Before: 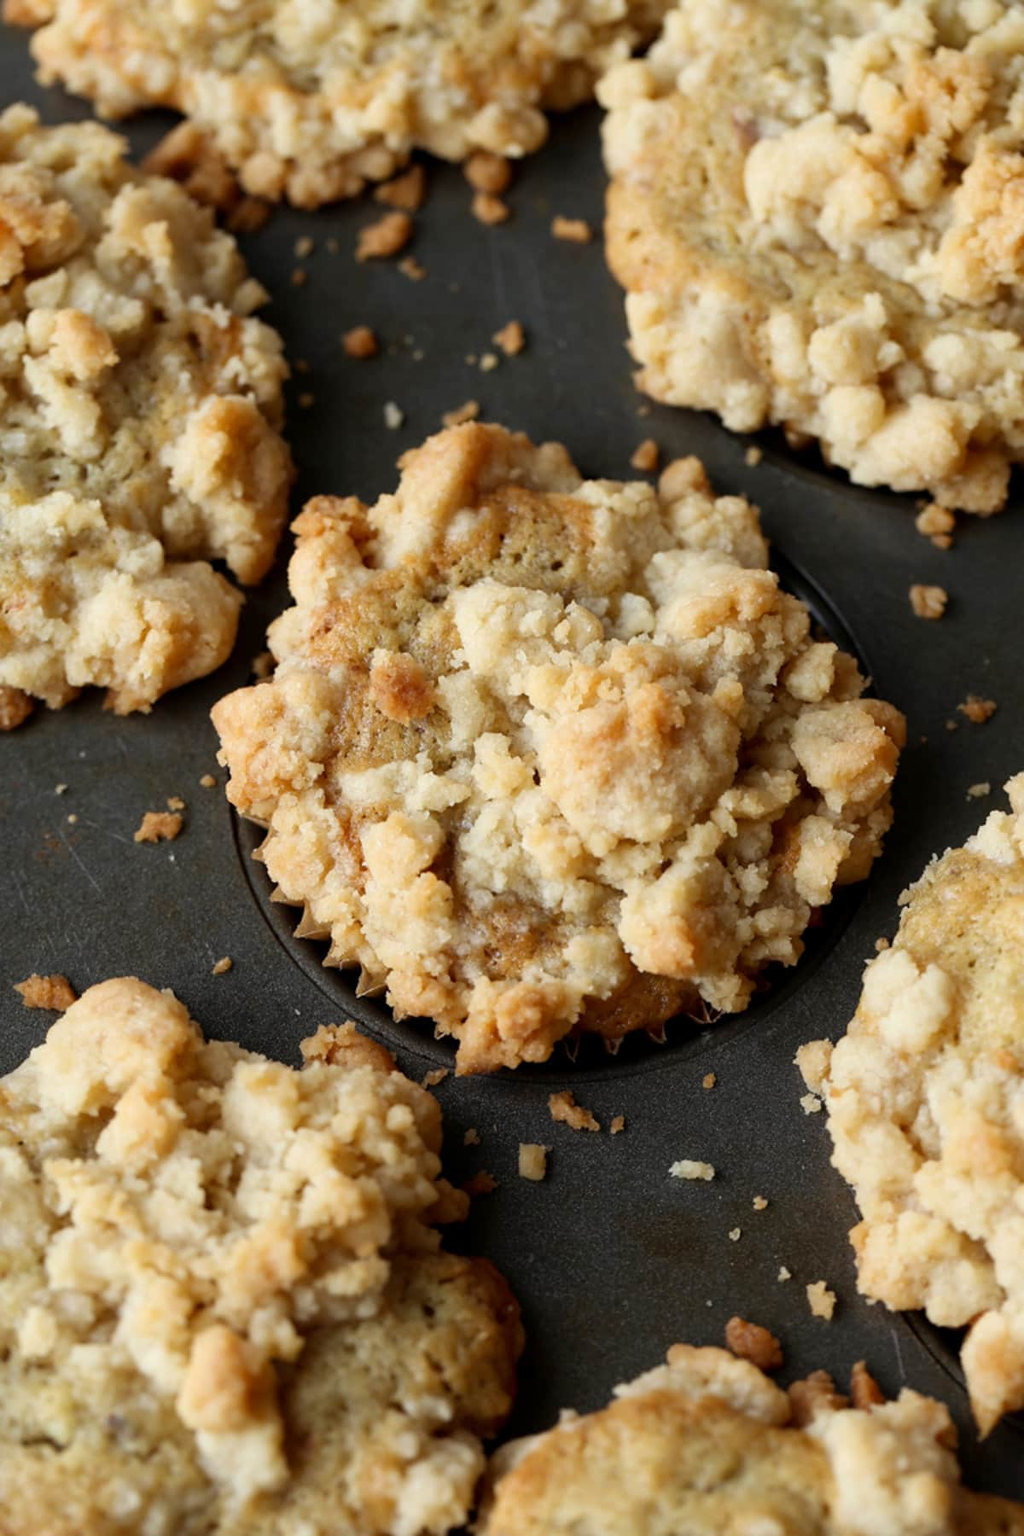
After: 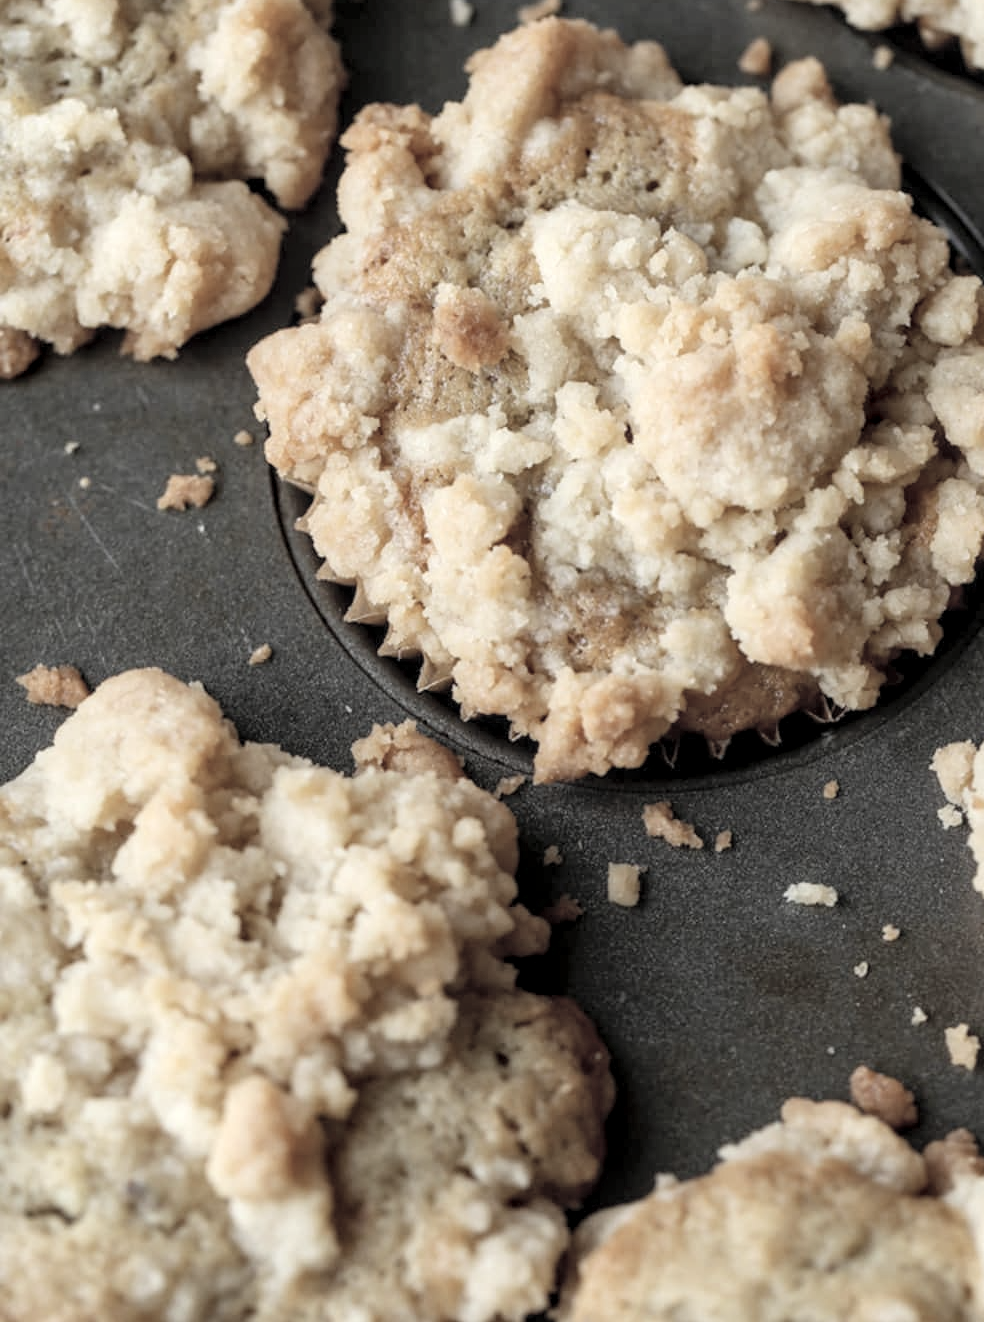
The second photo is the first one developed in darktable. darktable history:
contrast brightness saturation: brightness 0.18, saturation -0.5
crop: top 26.531%, right 17.959%
local contrast: detail 130%
